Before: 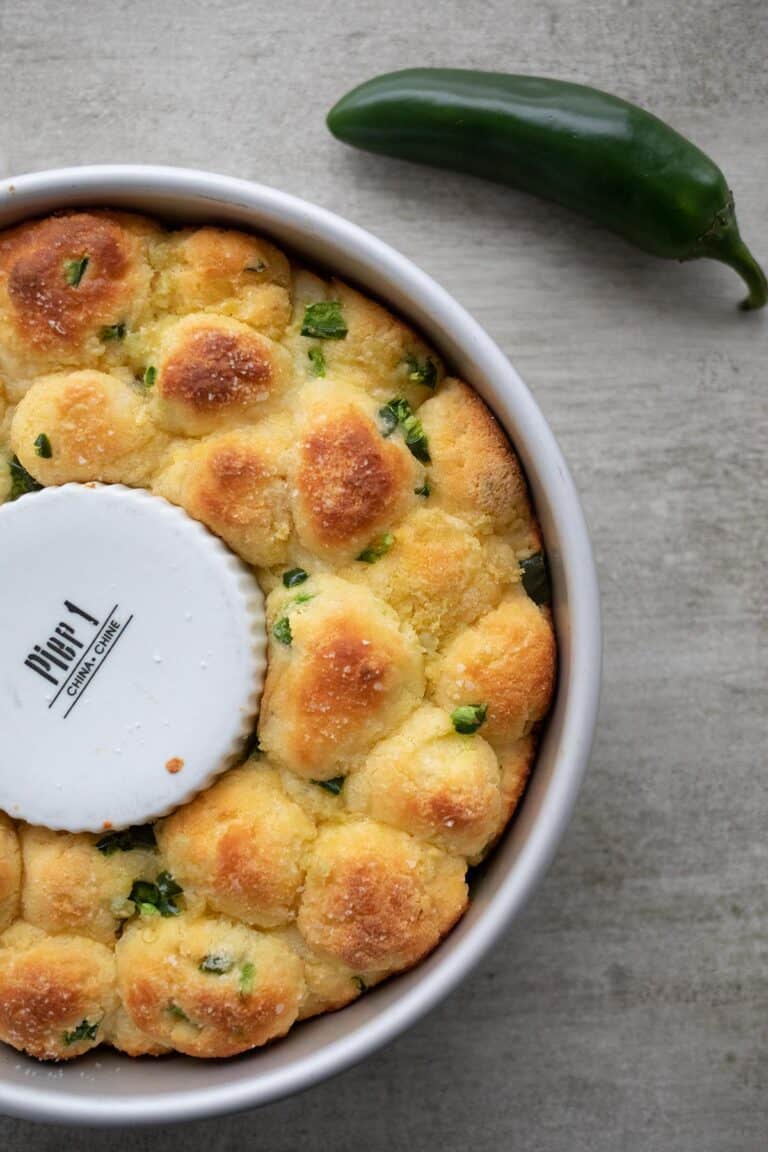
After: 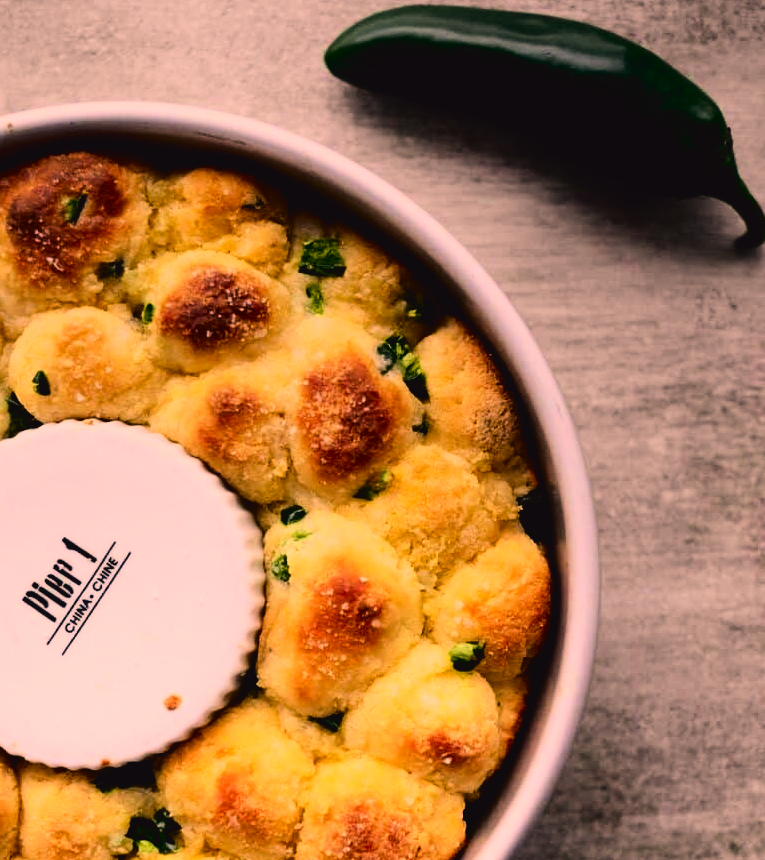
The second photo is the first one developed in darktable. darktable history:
crop: left 0.387%, top 5.469%, bottom 19.809%
graduated density: rotation 5.63°, offset 76.9
filmic rgb: black relative exposure -5 EV, white relative exposure 3.5 EV, hardness 3.19, contrast 1.5, highlights saturation mix -50%
tone curve: curves: ch0 [(0, 0.031) (0.139, 0.084) (0.311, 0.278) (0.495, 0.544) (0.718, 0.816) (0.841, 0.909) (1, 0.967)]; ch1 [(0, 0) (0.272, 0.249) (0.388, 0.385) (0.479, 0.456) (0.495, 0.497) (0.538, 0.55) (0.578, 0.595) (0.707, 0.778) (1, 1)]; ch2 [(0, 0) (0.125, 0.089) (0.353, 0.329) (0.443, 0.408) (0.502, 0.495) (0.56, 0.553) (0.608, 0.631) (1, 1)], color space Lab, independent channels, preserve colors none
color correction: highlights a* 21.88, highlights b* 22.25
